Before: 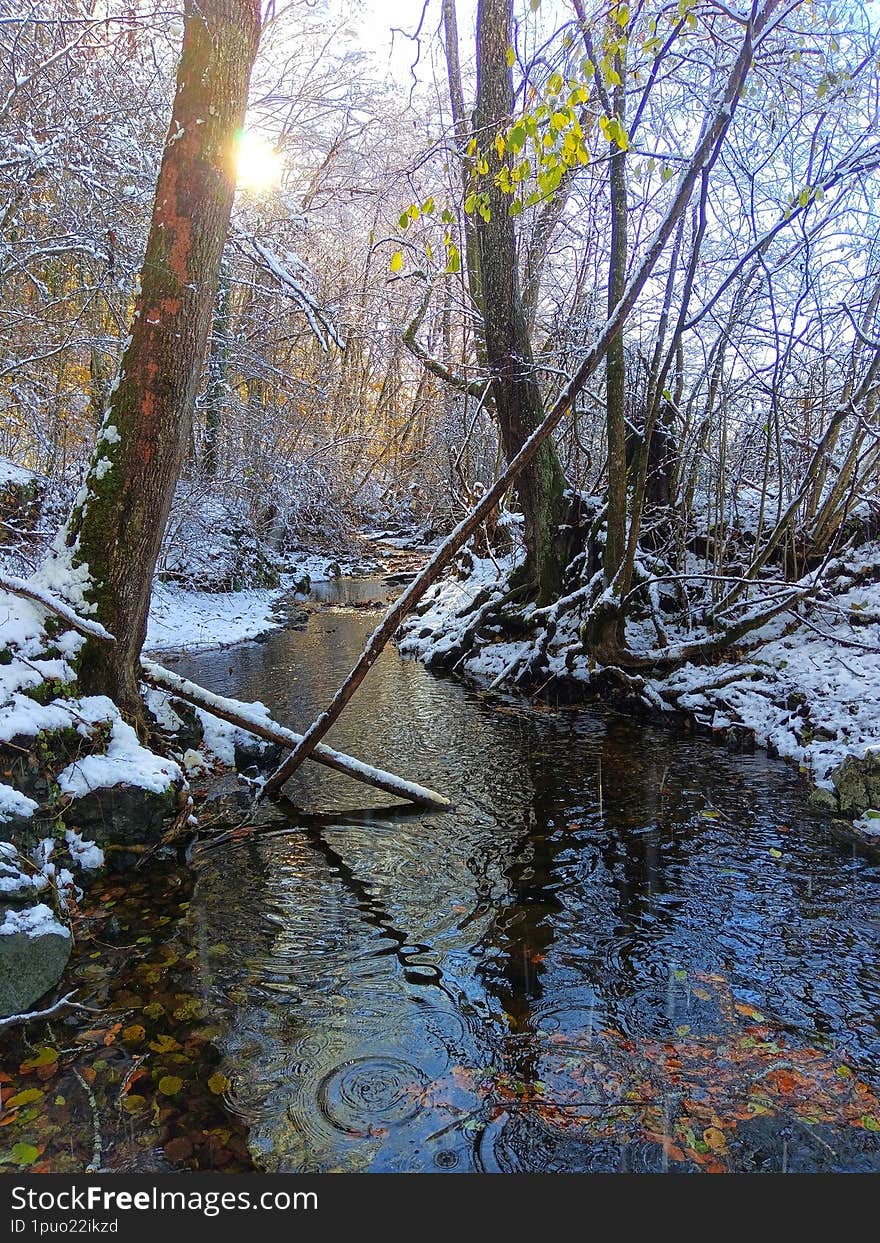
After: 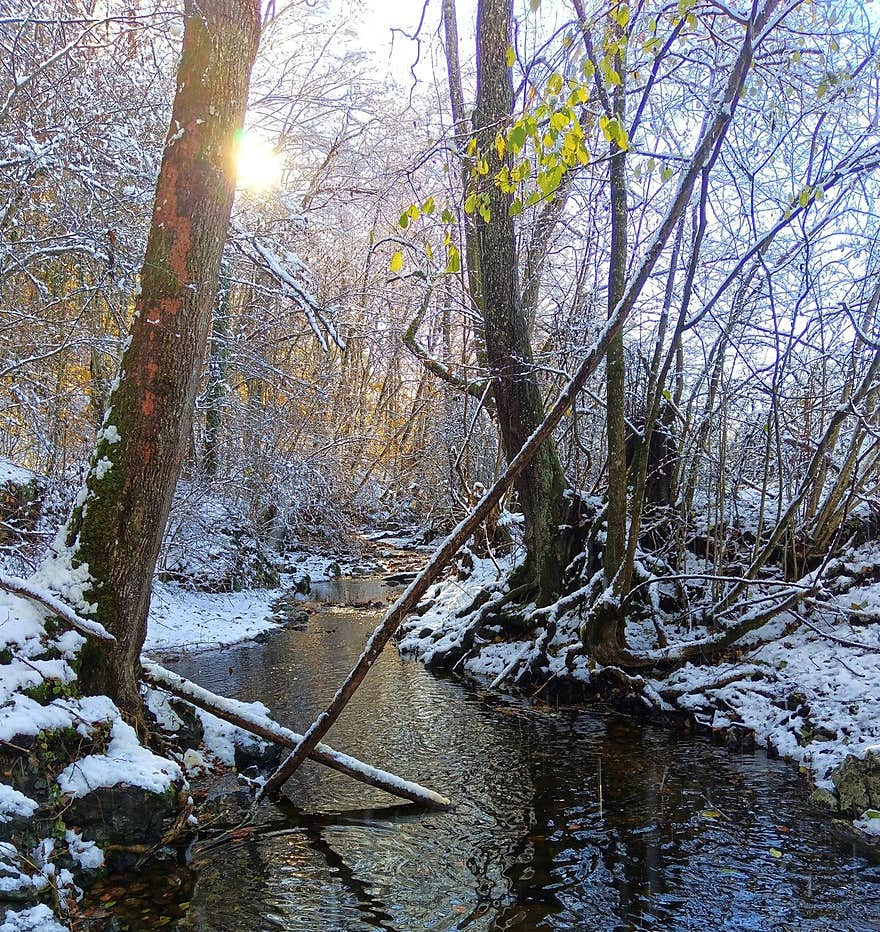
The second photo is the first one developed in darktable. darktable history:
contrast brightness saturation: saturation -0.05
crop: bottom 24.988%
exposure: black level correction 0.001, compensate highlight preservation false
